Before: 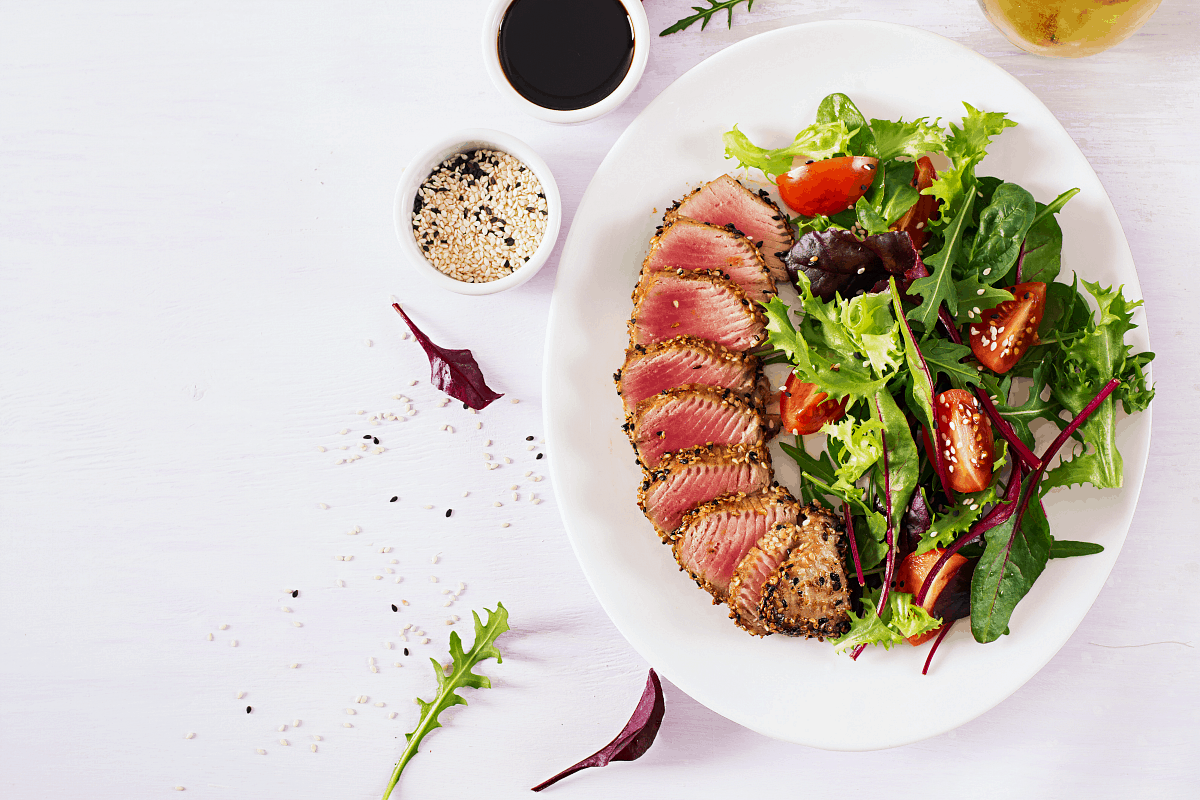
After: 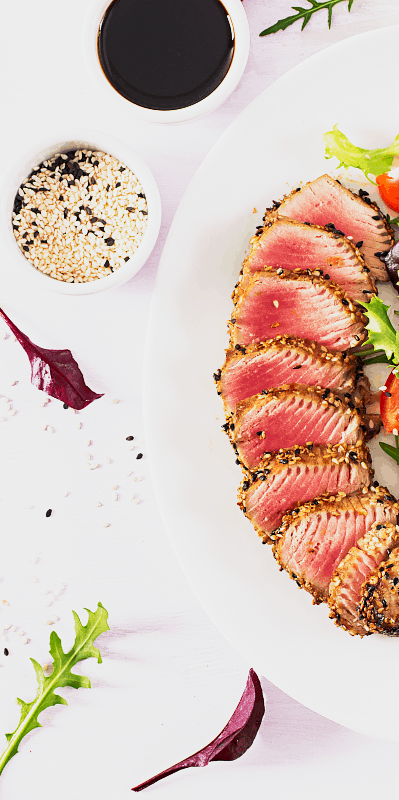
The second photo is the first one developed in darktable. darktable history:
crop: left 33.36%, right 33.36%
base curve: curves: ch0 [(0, 0) (0.088, 0.125) (0.176, 0.251) (0.354, 0.501) (0.613, 0.749) (1, 0.877)], preserve colors none
